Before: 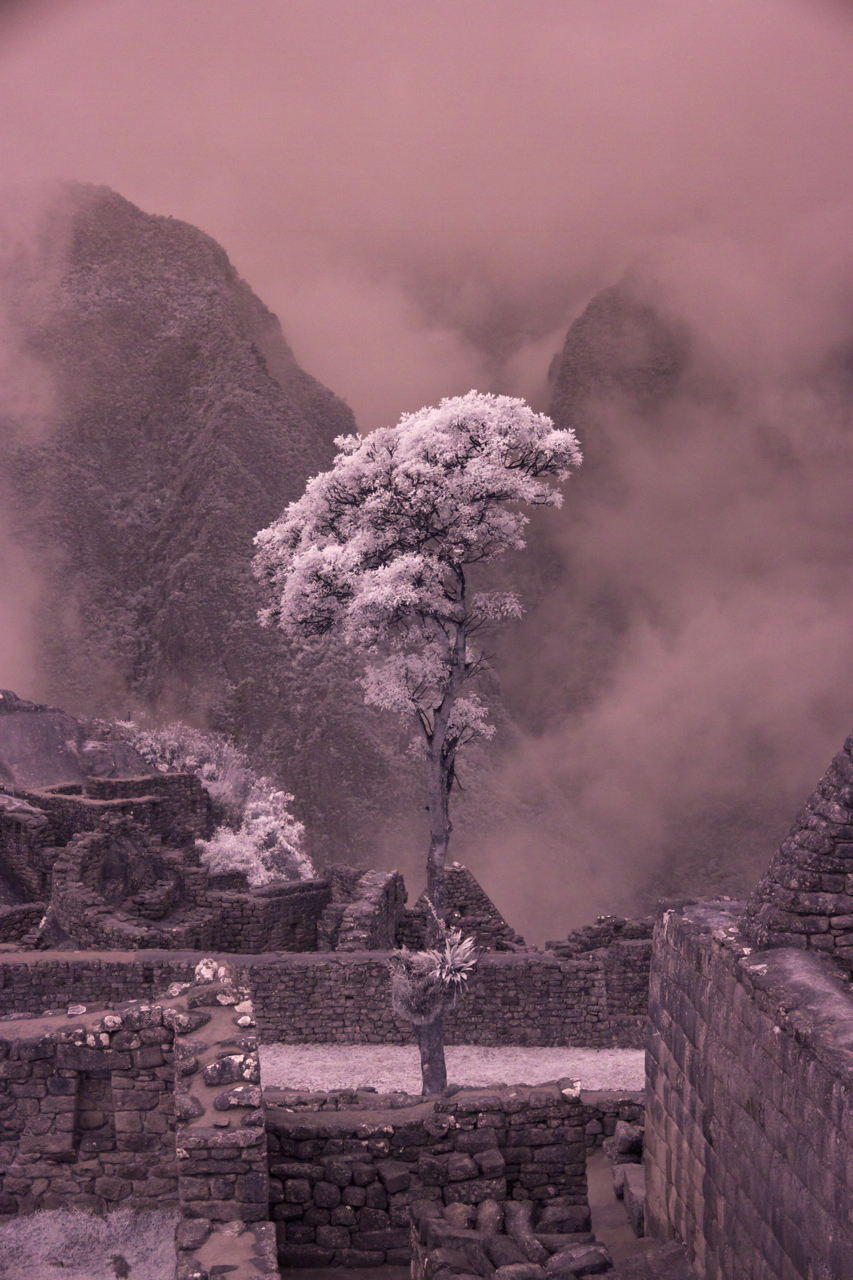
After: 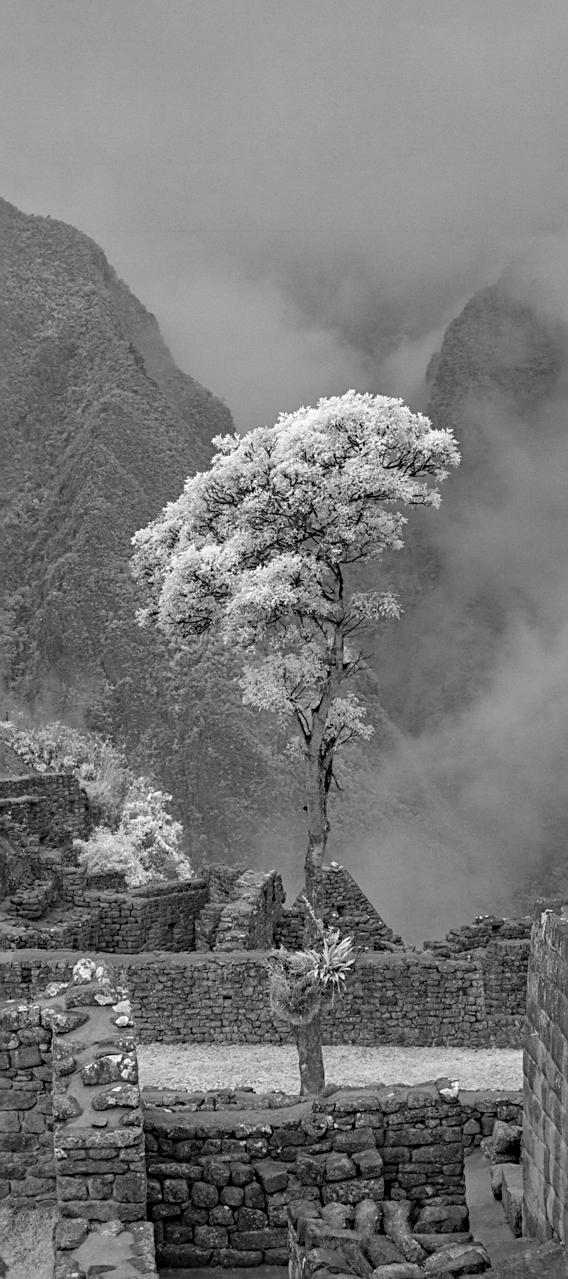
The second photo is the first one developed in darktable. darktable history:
crop and rotate: left 14.436%, right 18.898%
shadows and highlights: low approximation 0.01, soften with gaussian
contrast brightness saturation: brightness 0.18, saturation -0.5
monochrome: on, module defaults
sharpen: on, module defaults
white balance: red 0.766, blue 1.537
local contrast: detail 117%
haze removal: on, module defaults
